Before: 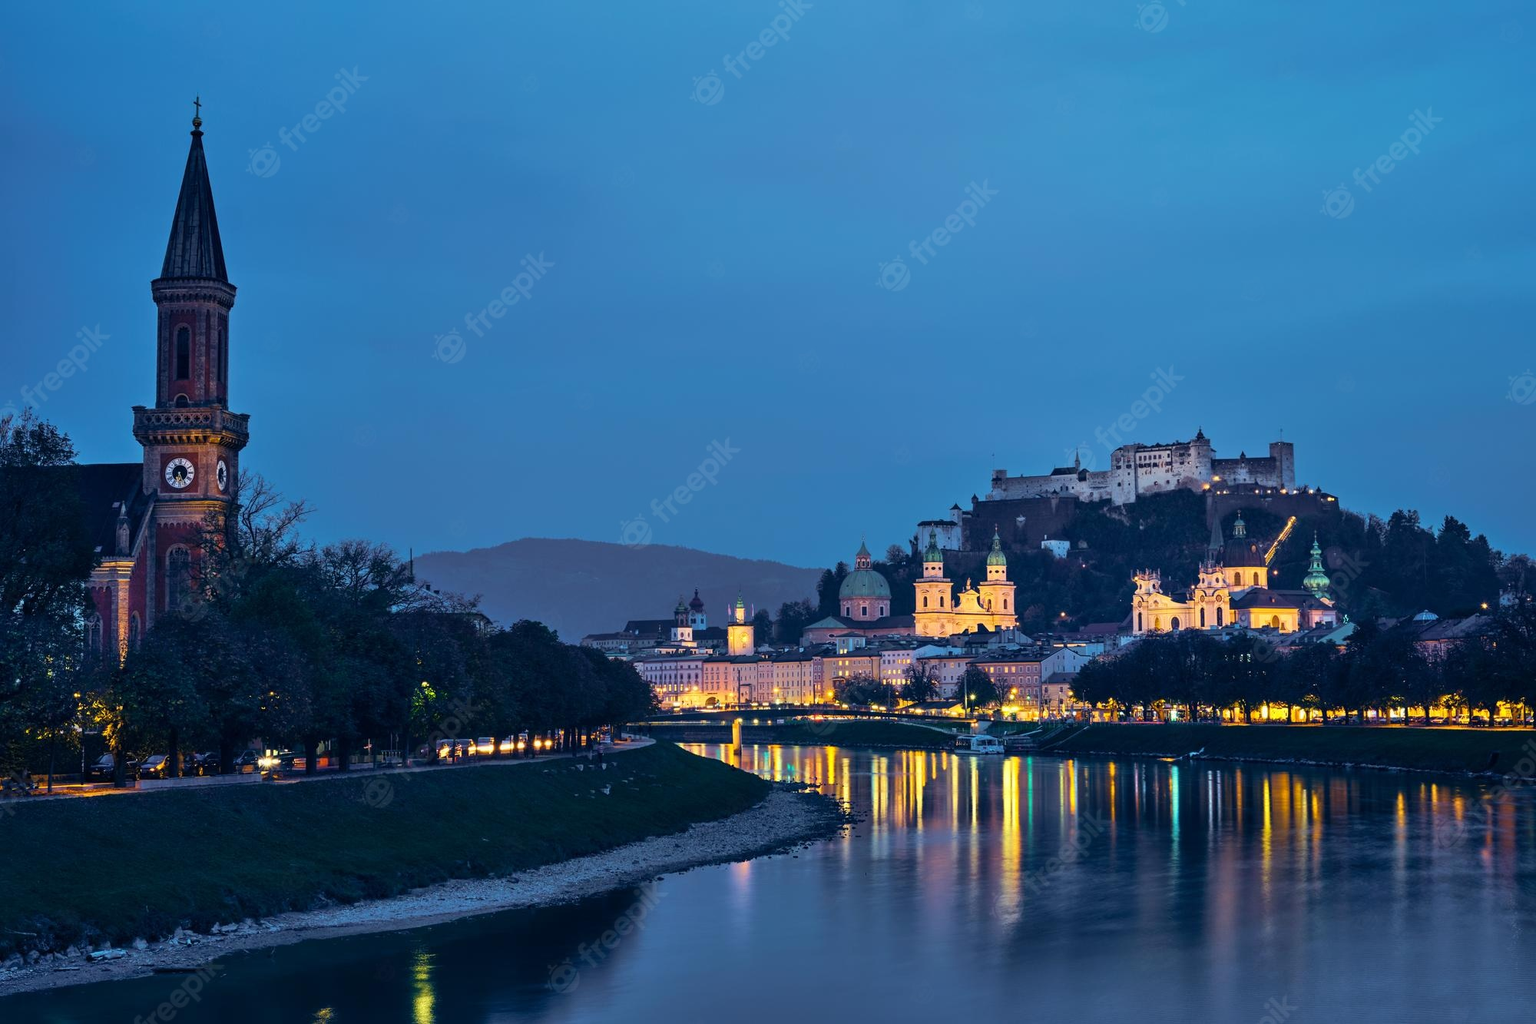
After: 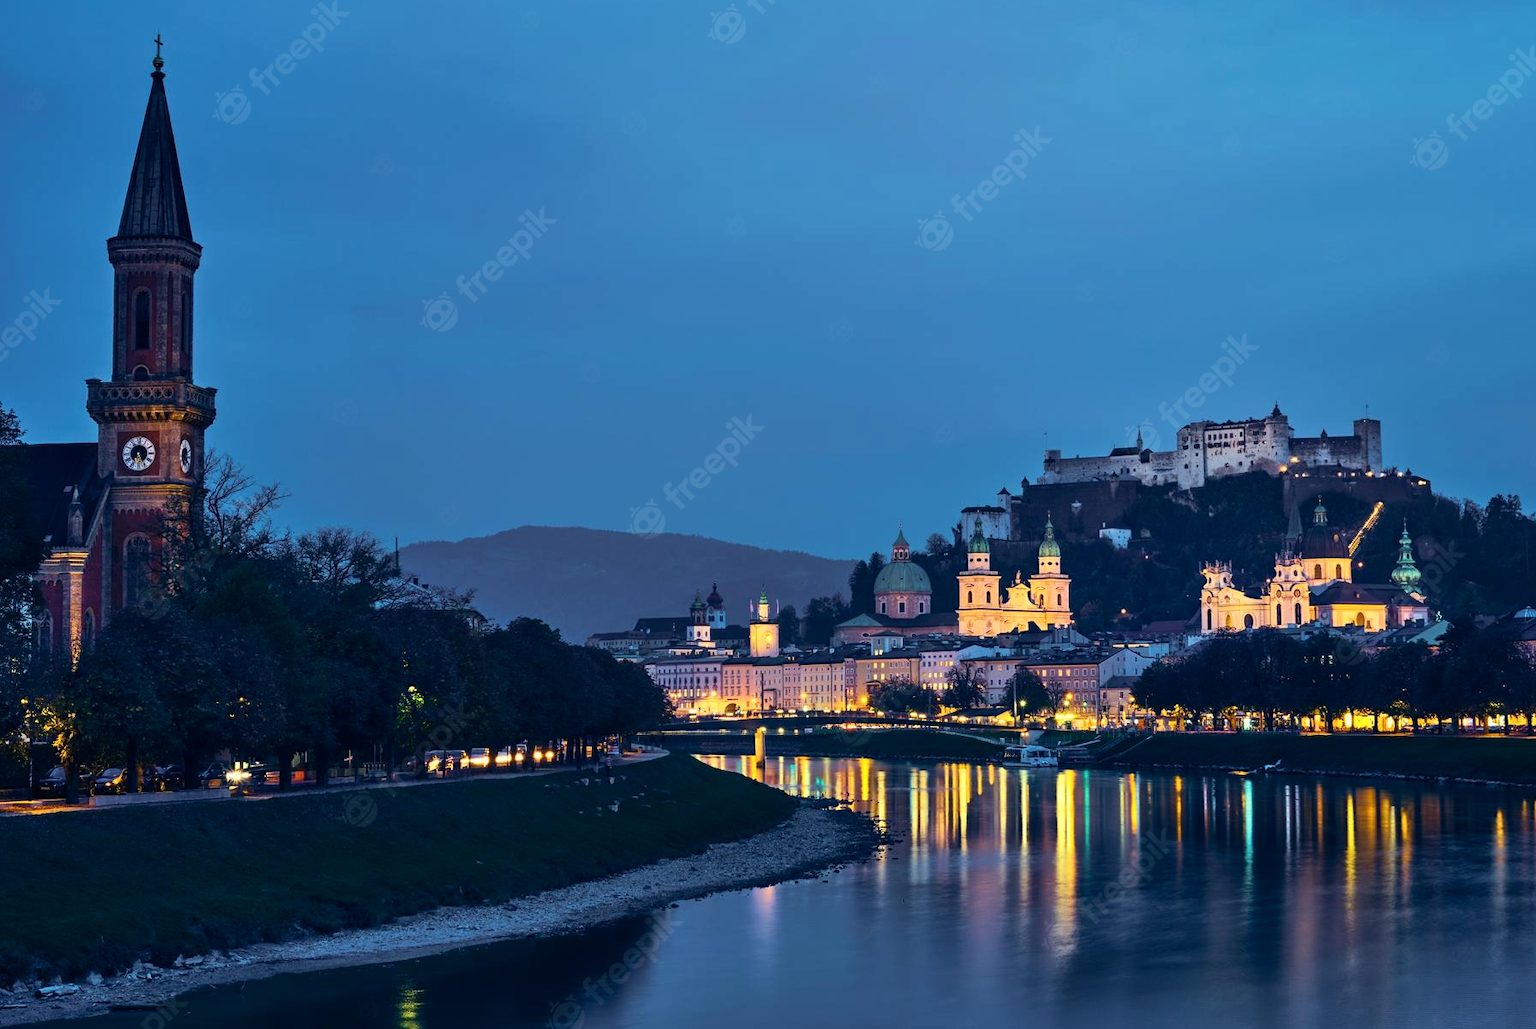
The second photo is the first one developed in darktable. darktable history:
contrast brightness saturation: contrast 0.144
crop: left 3.637%, top 6.498%, right 6.66%, bottom 3.213%
